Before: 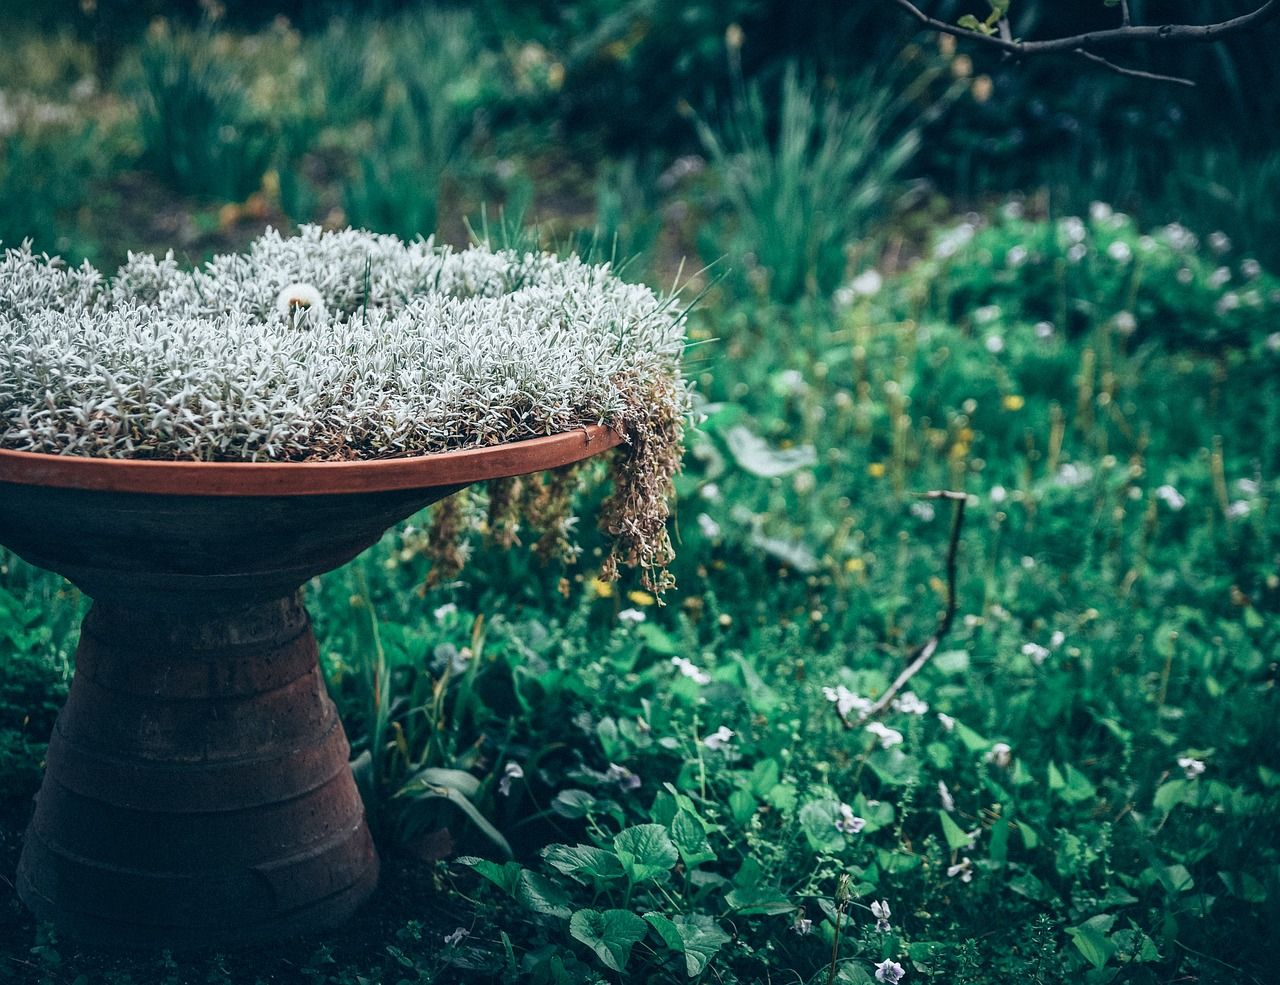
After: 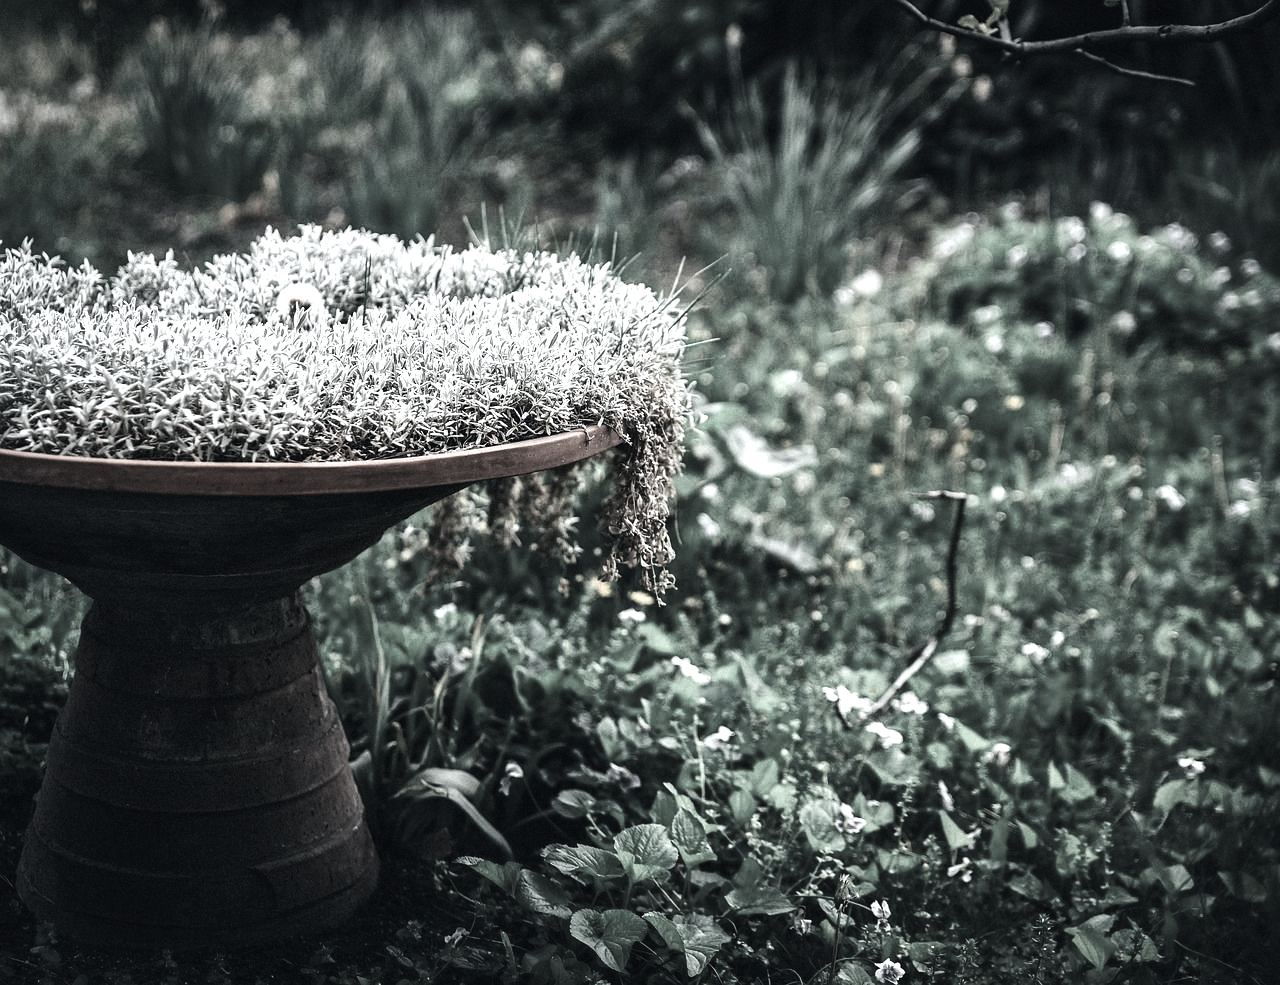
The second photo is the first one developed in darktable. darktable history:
color correction: saturation 0.2
tone equalizer: -8 EV -0.75 EV, -7 EV -0.7 EV, -6 EV -0.6 EV, -5 EV -0.4 EV, -3 EV 0.4 EV, -2 EV 0.6 EV, -1 EV 0.7 EV, +0 EV 0.75 EV, edges refinement/feathering 500, mask exposure compensation -1.57 EV, preserve details no
